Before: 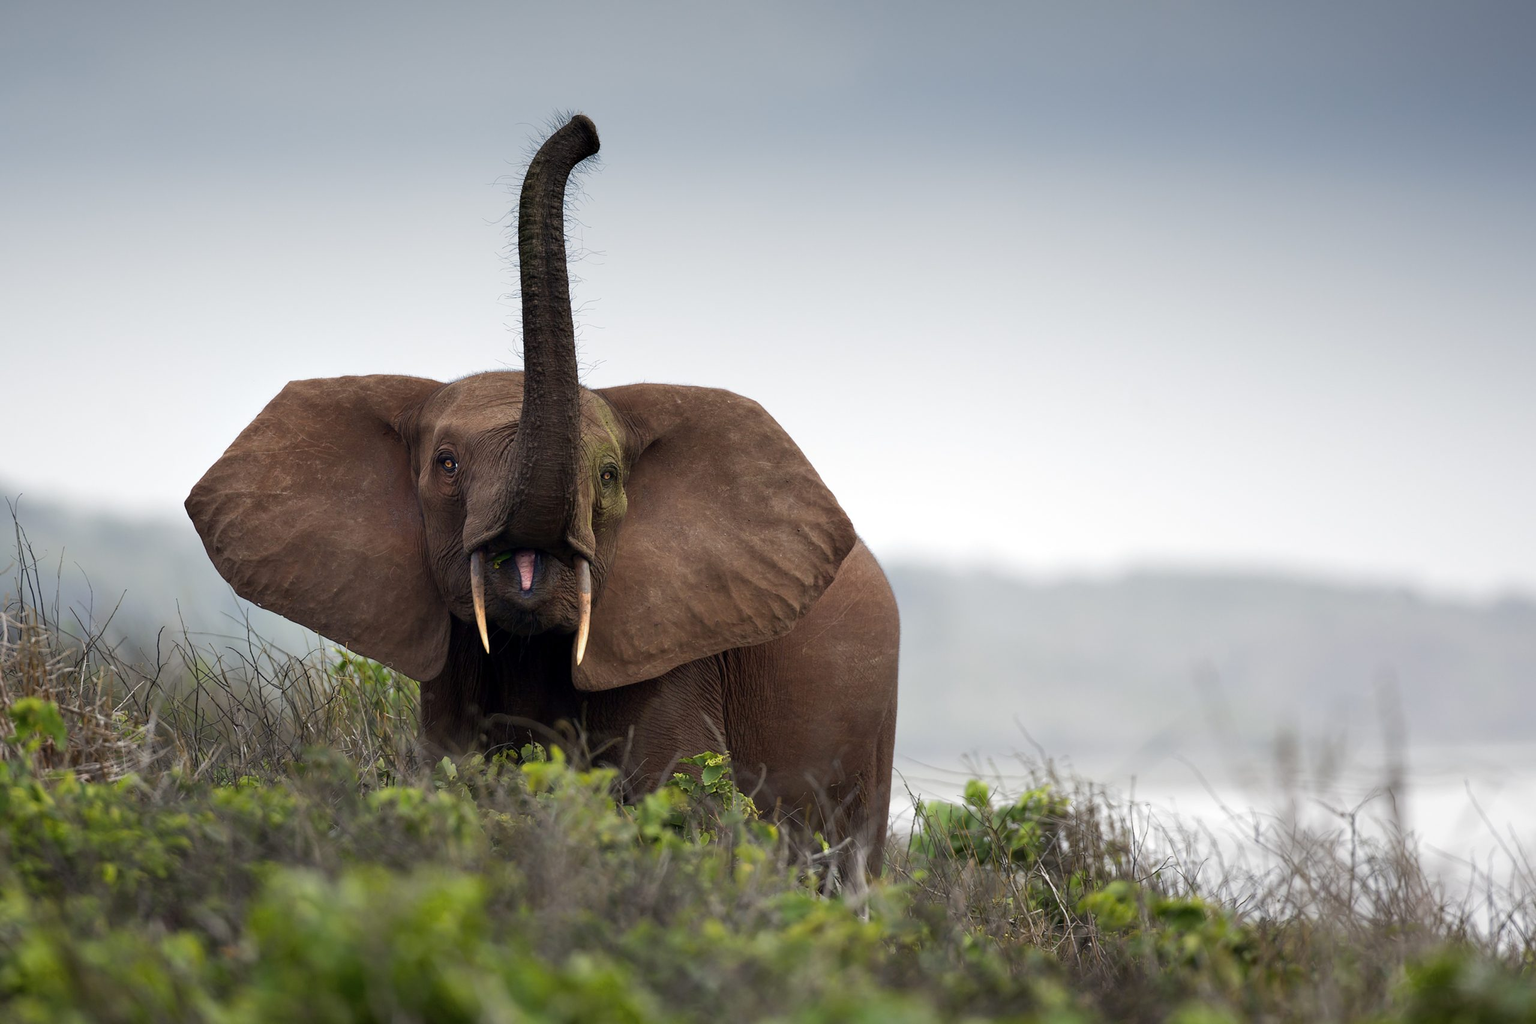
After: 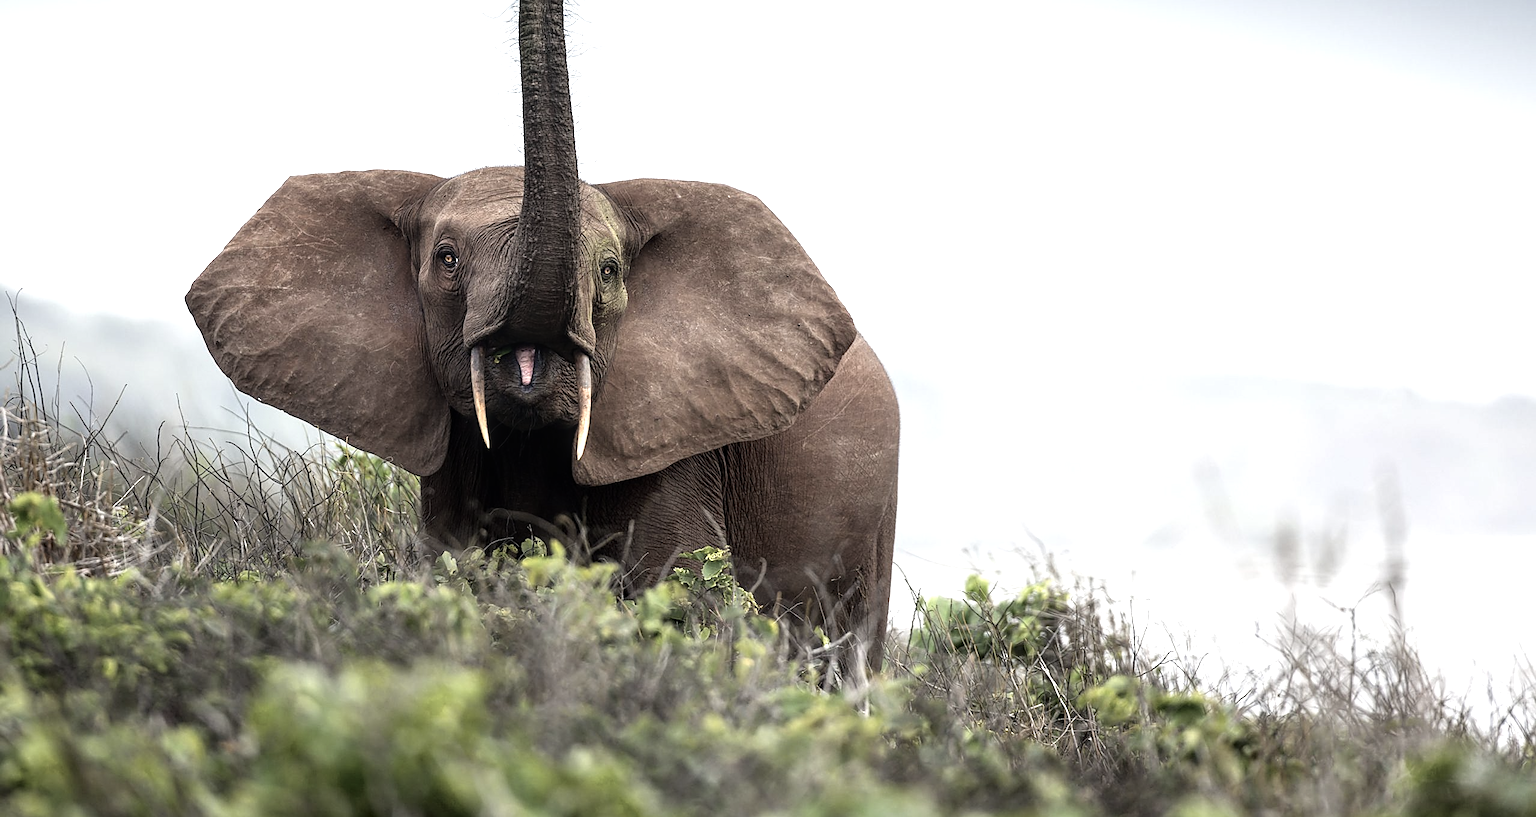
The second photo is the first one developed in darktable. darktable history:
sharpen: on, module defaults
color correction: highlights b* 0.037, saturation 0.49
exposure: black level correction 0, exposure 0.2 EV, compensate highlight preservation false
crop and rotate: top 20.102%
local contrast: on, module defaults
levels: mode automatic
contrast brightness saturation: contrast 0.087, saturation 0.265
tone equalizer: -8 EV -0.765 EV, -7 EV -0.688 EV, -6 EV -0.604 EV, -5 EV -0.386 EV, -3 EV 0.402 EV, -2 EV 0.6 EV, -1 EV 0.683 EV, +0 EV 0.741 EV
